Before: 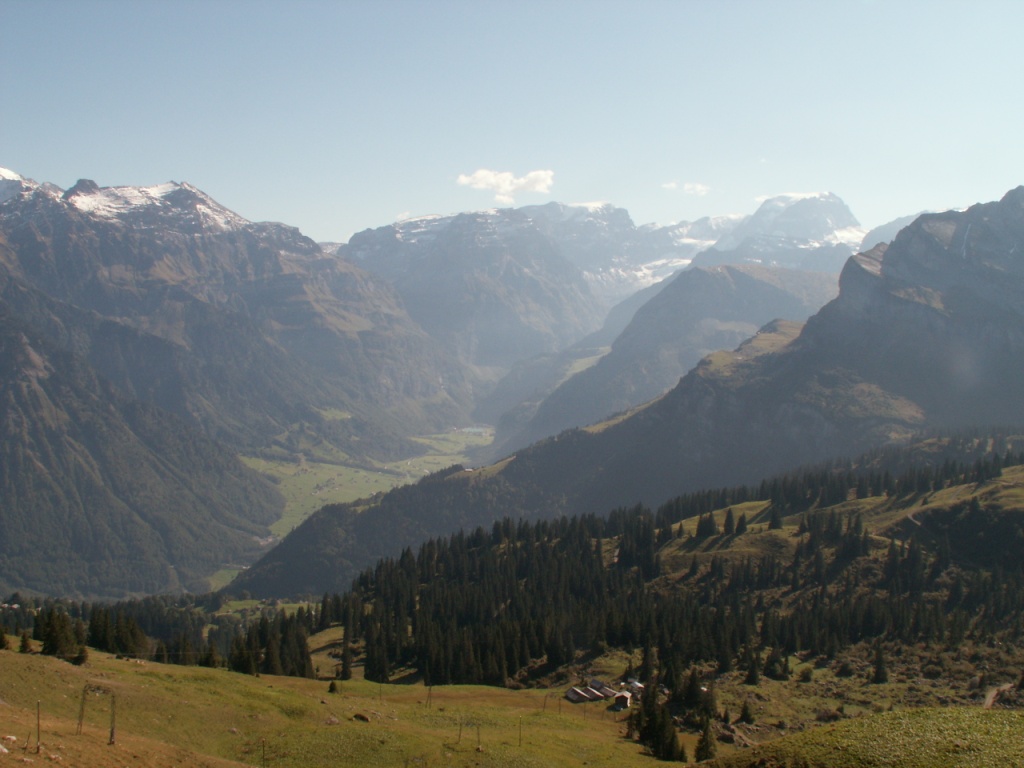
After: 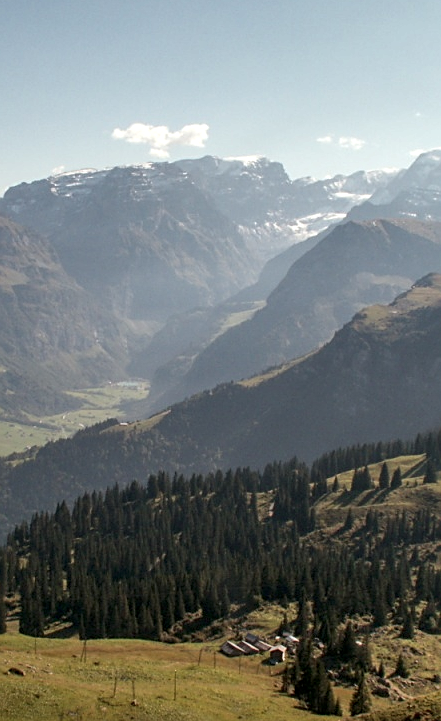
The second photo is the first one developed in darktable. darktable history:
sharpen: on, module defaults
local contrast: highlights 62%, detail 143%, midtone range 0.433
shadows and highlights: soften with gaussian
crop: left 33.788%, top 6.021%, right 23.09%
